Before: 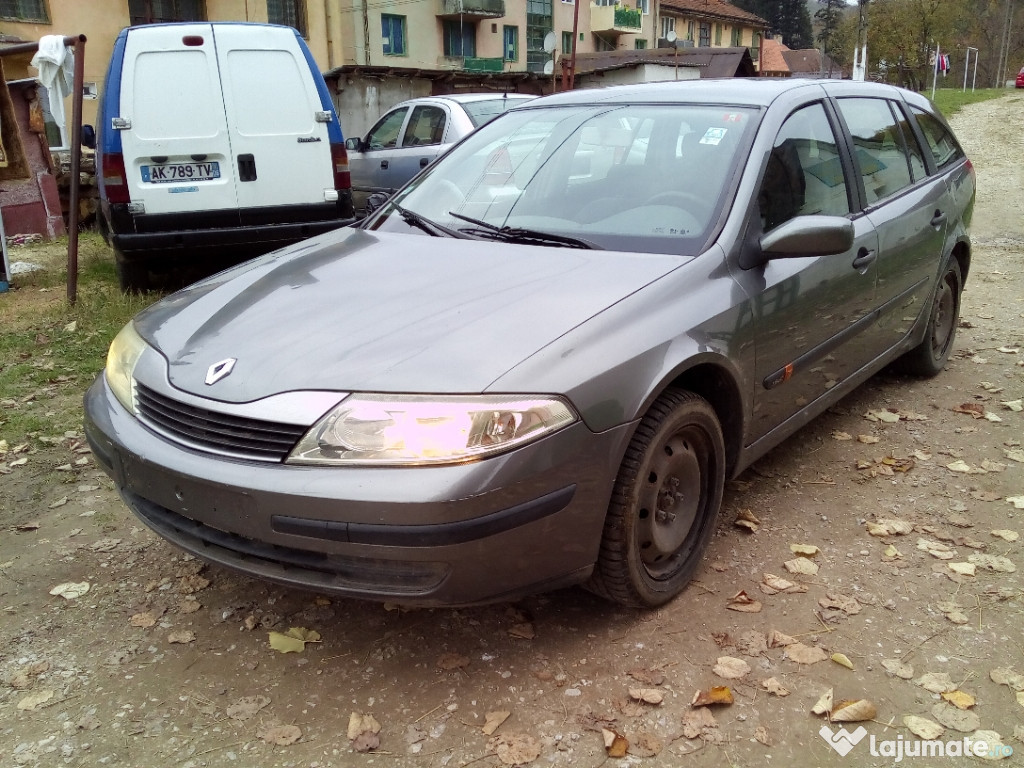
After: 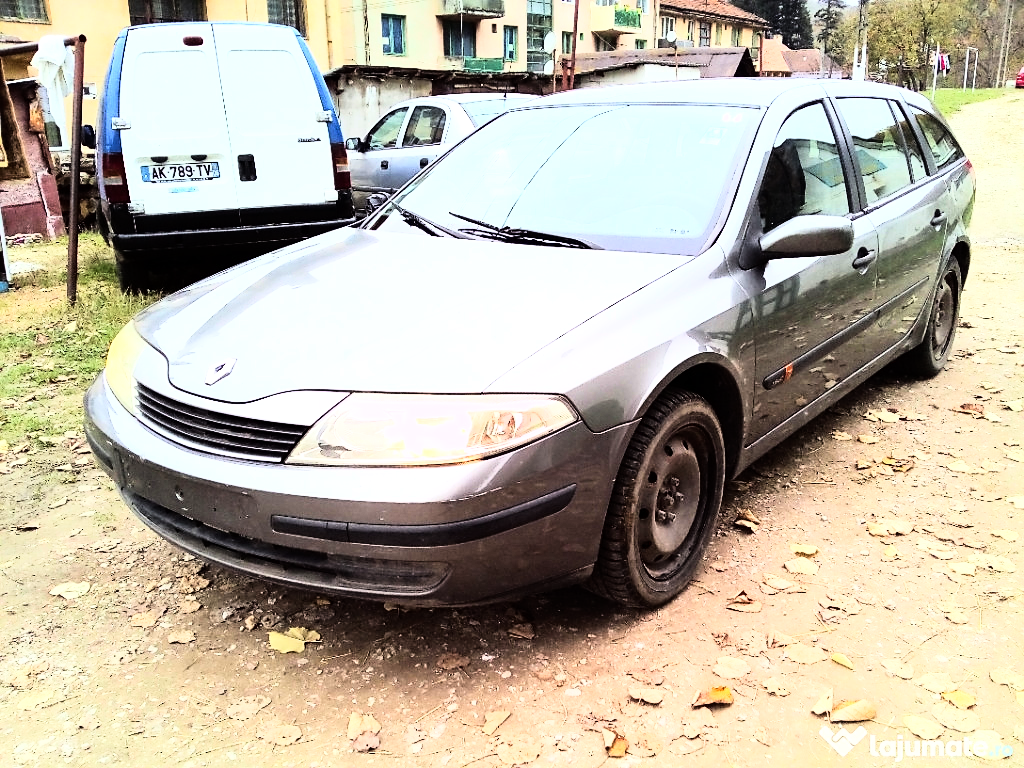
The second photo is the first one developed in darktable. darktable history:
sharpen: radius 1.864, amount 0.398, threshold 1.271
rgb curve: curves: ch0 [(0, 0) (0.21, 0.15) (0.24, 0.21) (0.5, 0.75) (0.75, 0.96) (0.89, 0.99) (1, 1)]; ch1 [(0, 0.02) (0.21, 0.13) (0.25, 0.2) (0.5, 0.67) (0.75, 0.9) (0.89, 0.97) (1, 1)]; ch2 [(0, 0.02) (0.21, 0.13) (0.25, 0.2) (0.5, 0.67) (0.75, 0.9) (0.89, 0.97) (1, 1)], compensate middle gray true
exposure: black level correction 0, exposure 0.7 EV, compensate exposure bias true, compensate highlight preservation false
